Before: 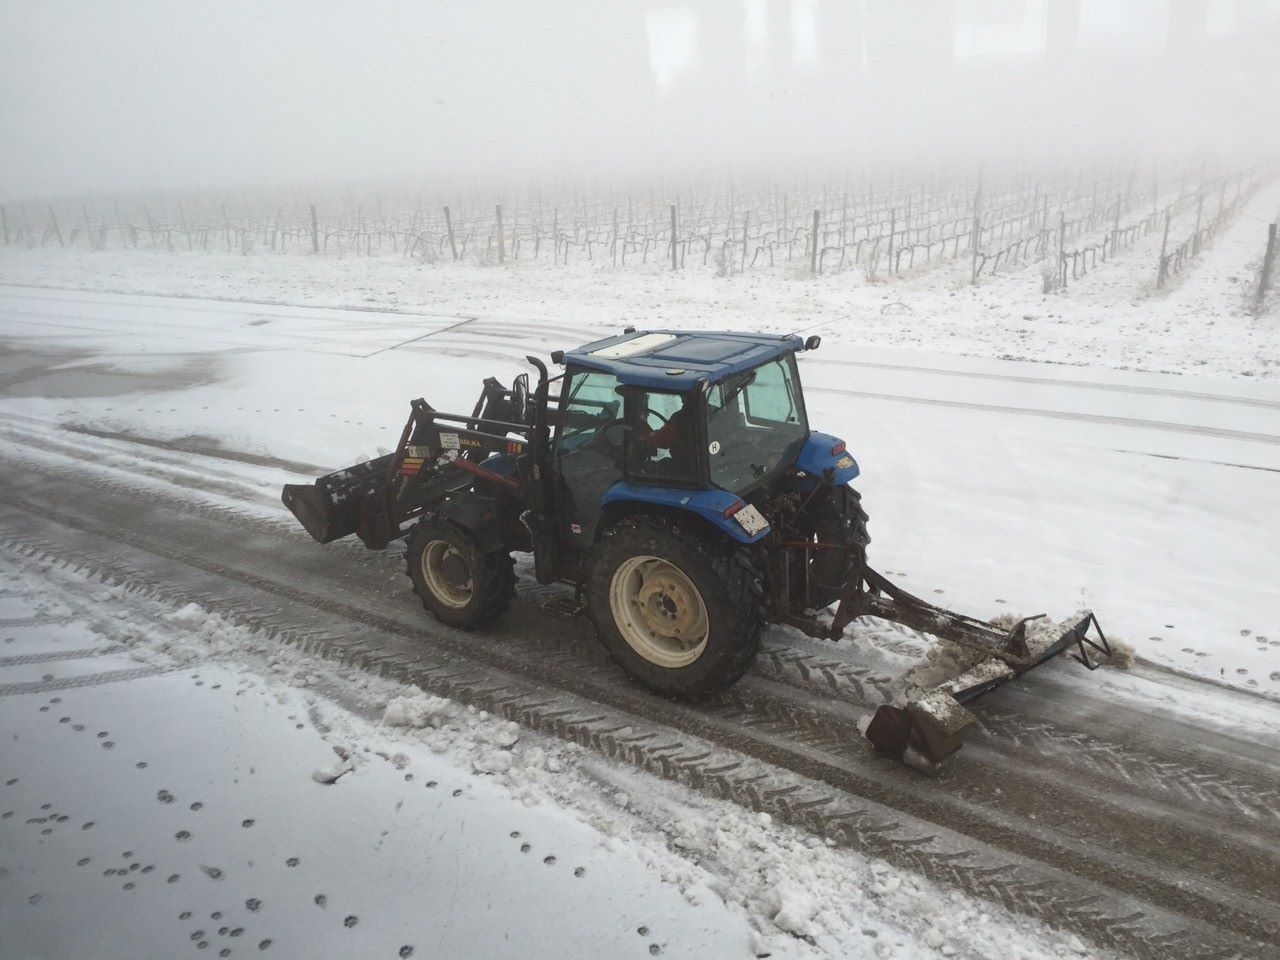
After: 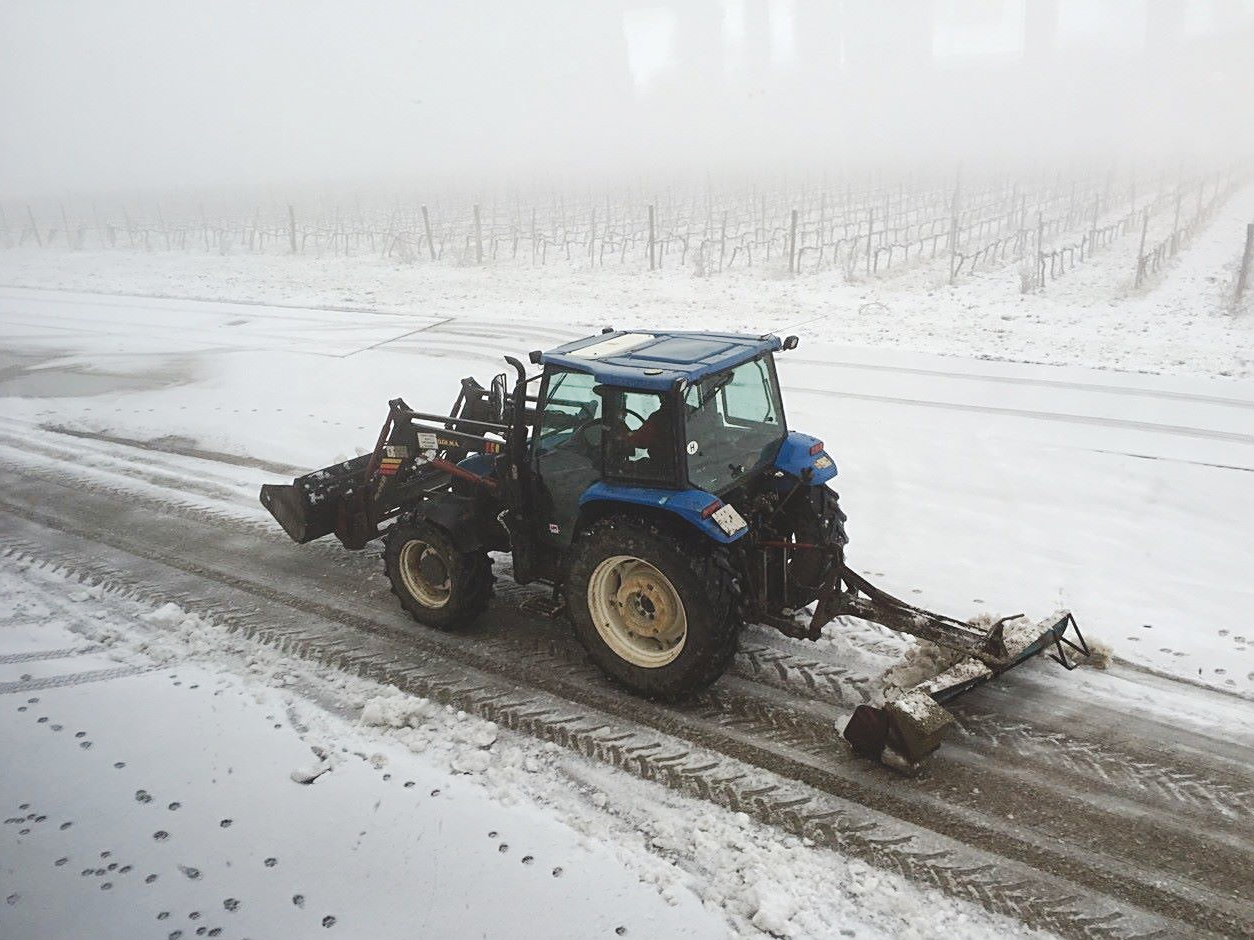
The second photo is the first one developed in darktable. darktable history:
sharpen: on, module defaults
crop: left 1.743%, right 0.268%, bottom 2.011%
tone curve: curves: ch0 [(0, 0) (0.003, 0.049) (0.011, 0.052) (0.025, 0.061) (0.044, 0.08) (0.069, 0.101) (0.1, 0.119) (0.136, 0.139) (0.177, 0.172) (0.224, 0.222) (0.277, 0.292) (0.335, 0.367) (0.399, 0.444) (0.468, 0.538) (0.543, 0.623) (0.623, 0.713) (0.709, 0.784) (0.801, 0.844) (0.898, 0.916) (1, 1)], preserve colors none
